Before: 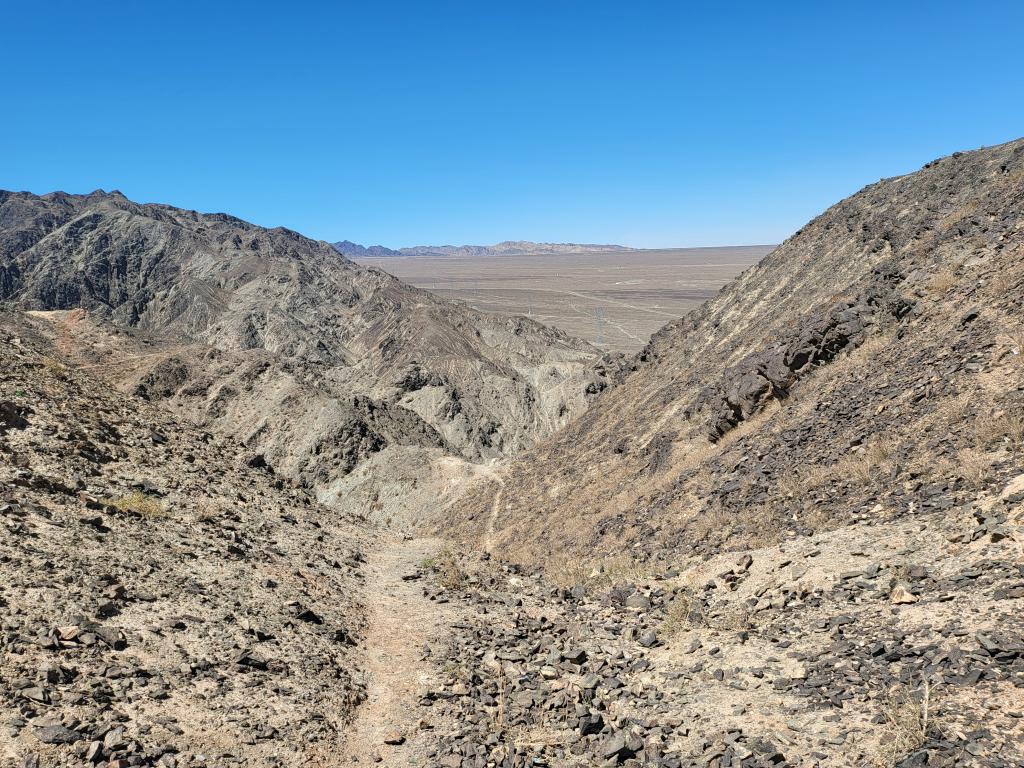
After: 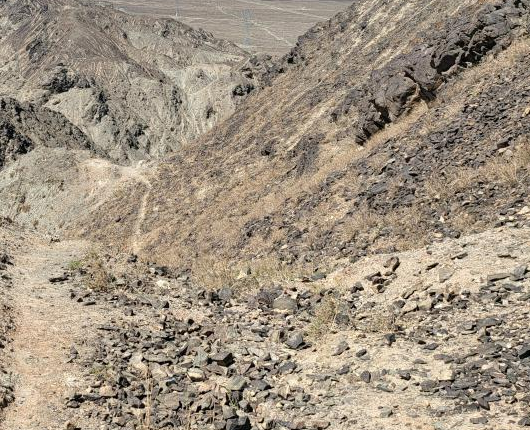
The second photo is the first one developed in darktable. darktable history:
crop: left 34.479%, top 38.822%, right 13.718%, bottom 5.172%
rotate and perspective: crop left 0, crop top 0
